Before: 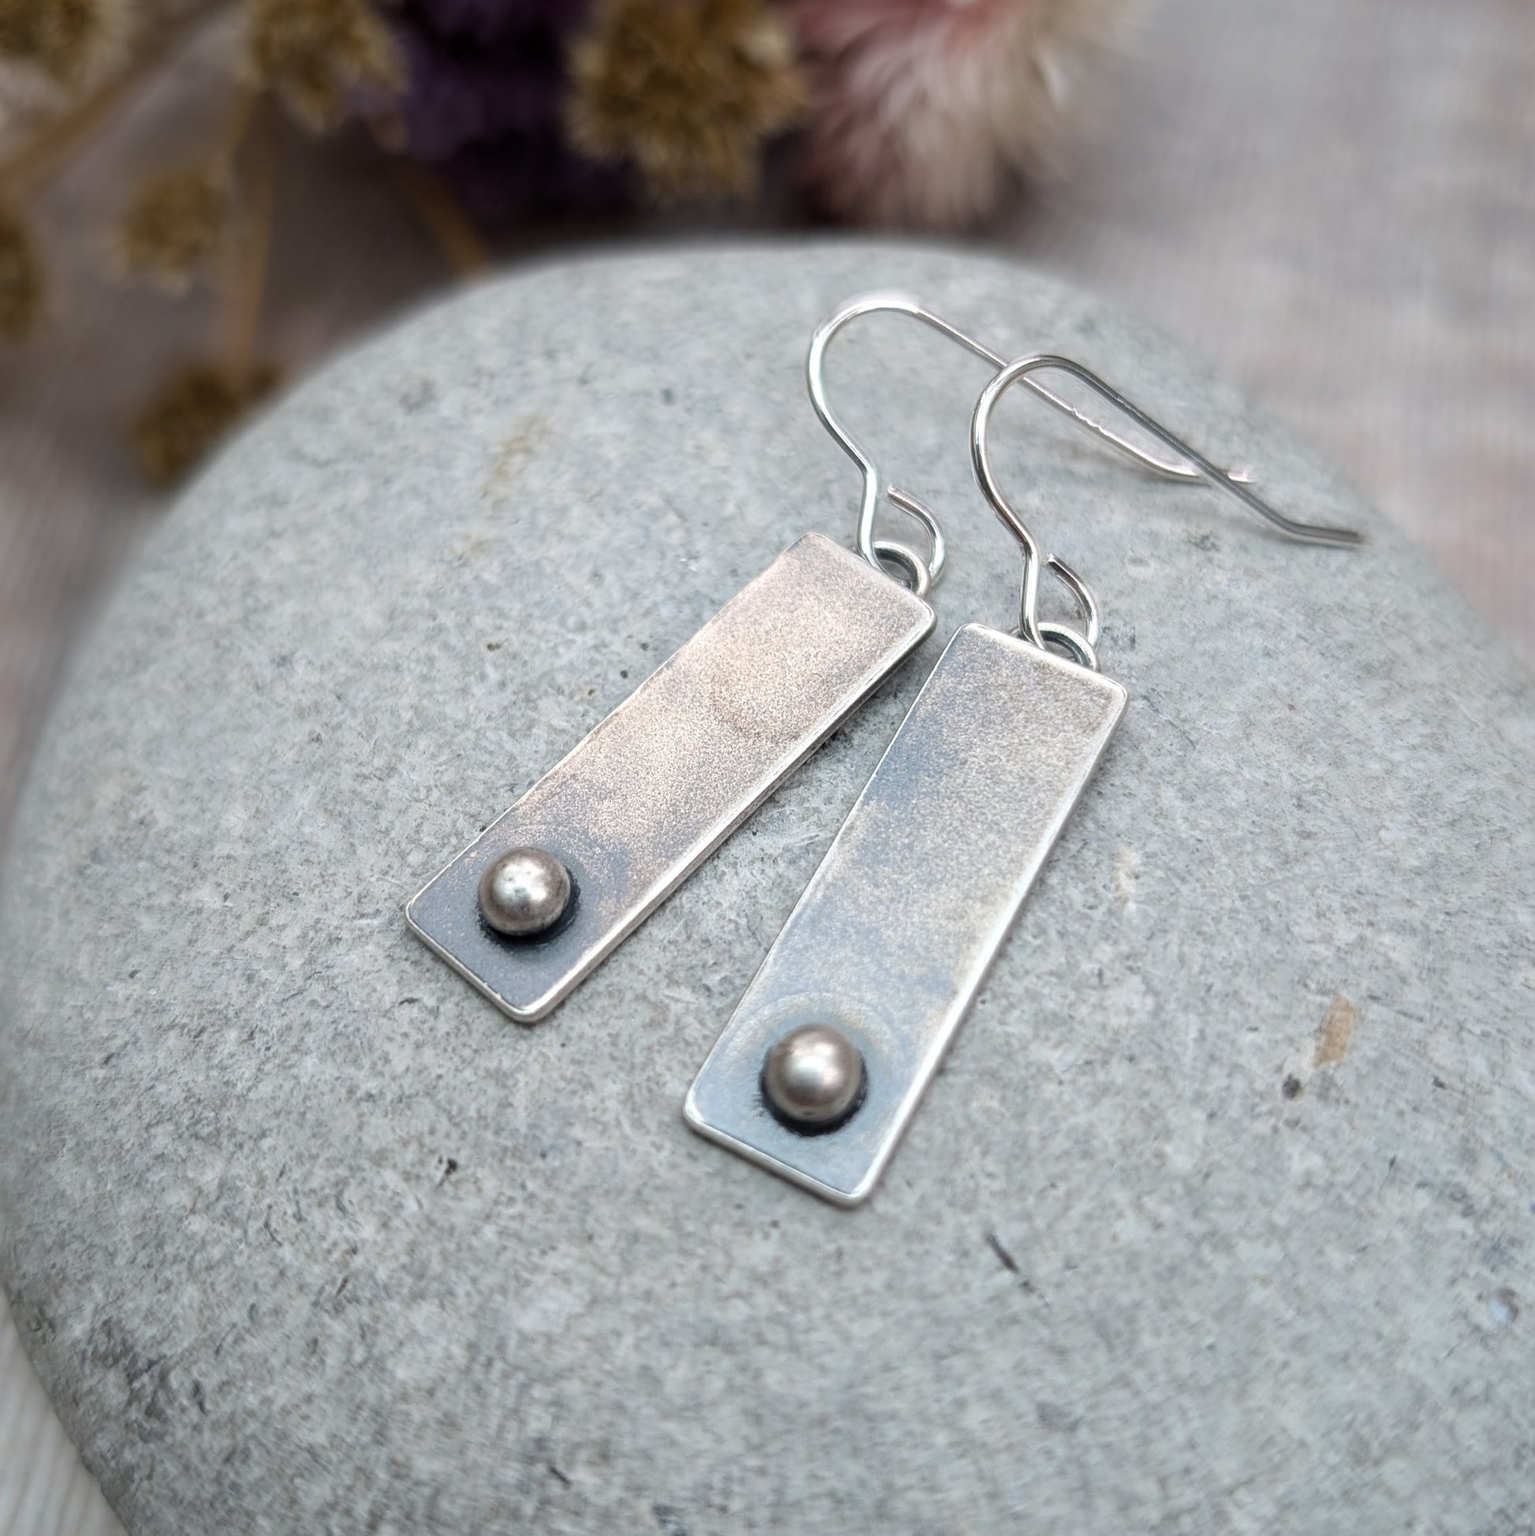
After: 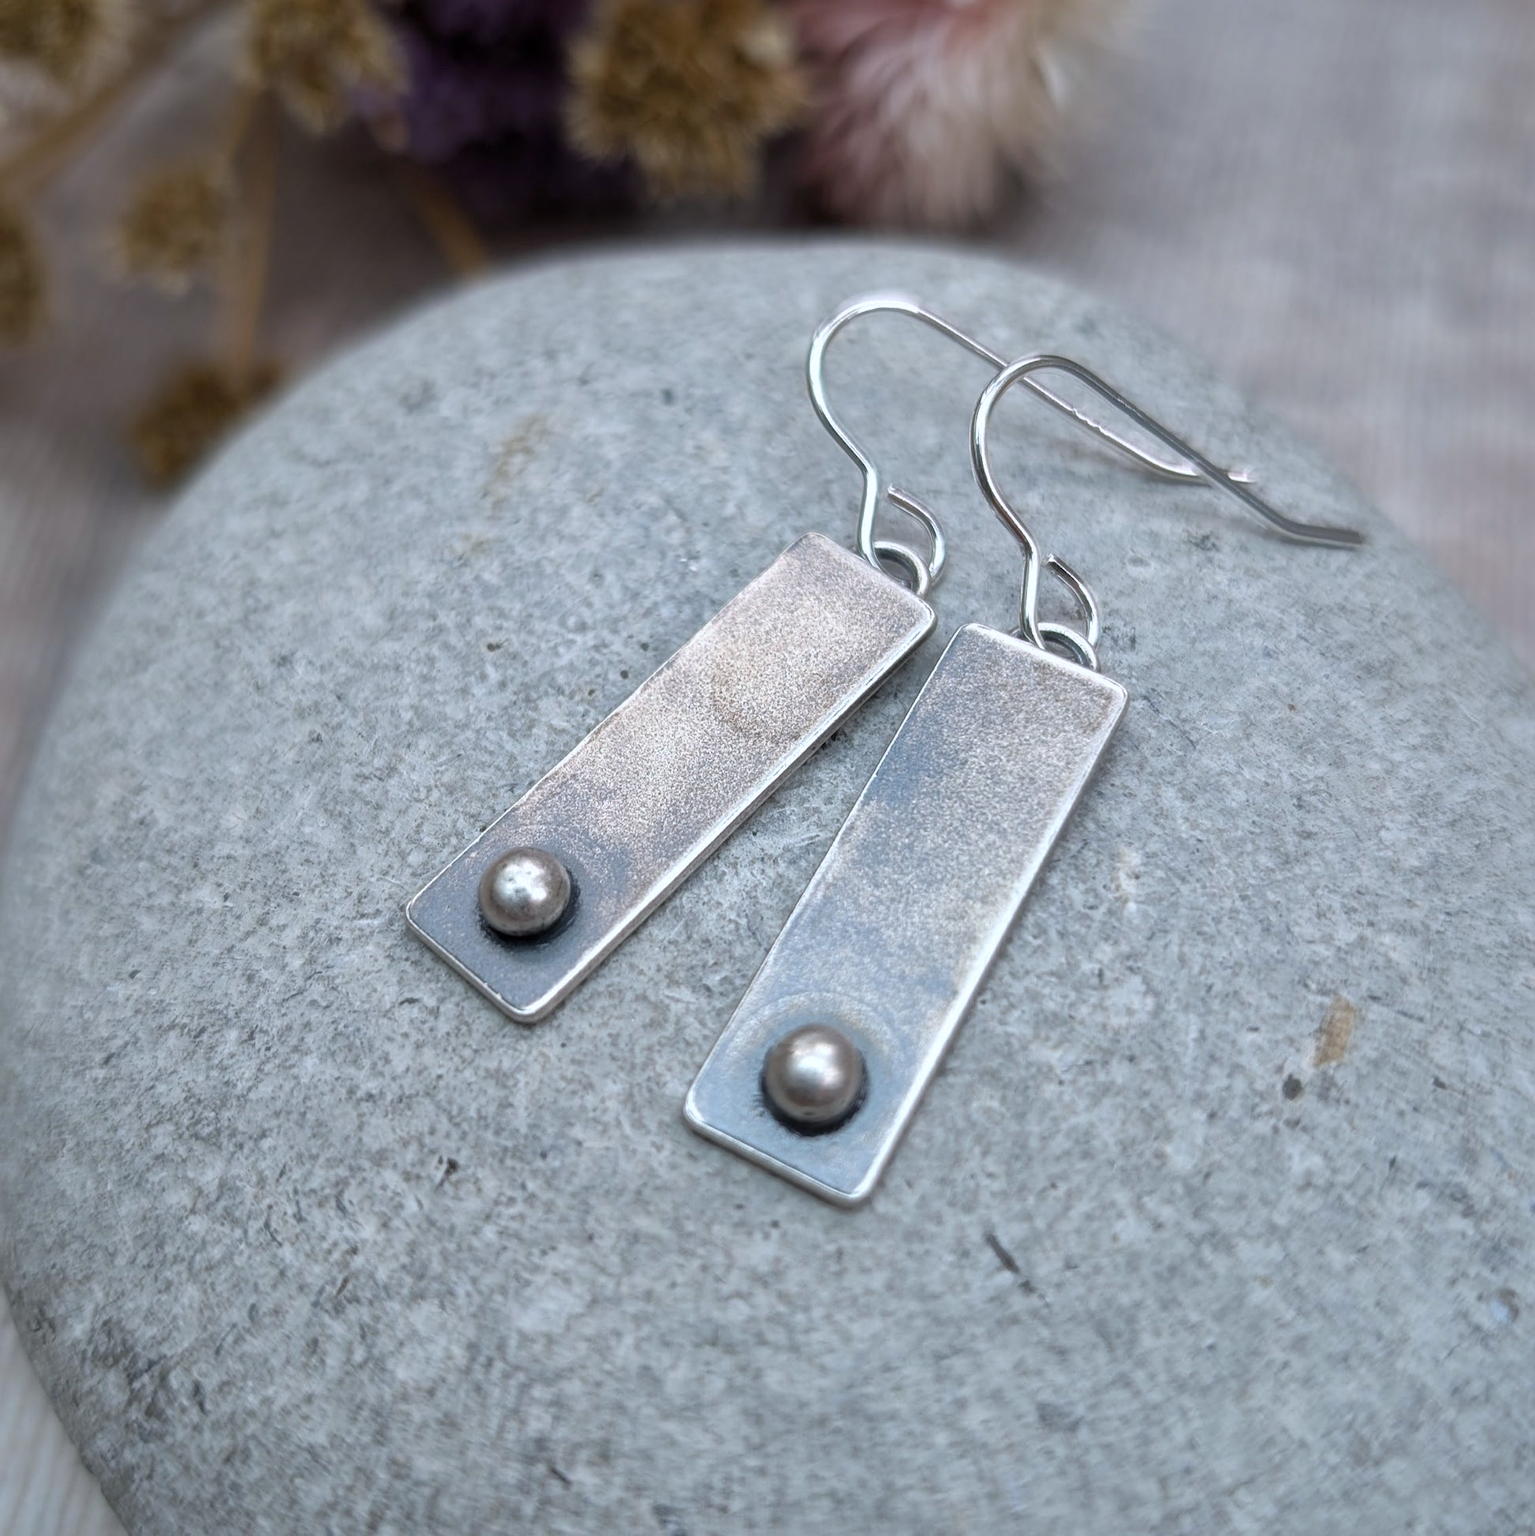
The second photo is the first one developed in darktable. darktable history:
shadows and highlights: shadows 30
white balance: red 0.967, blue 1.049
